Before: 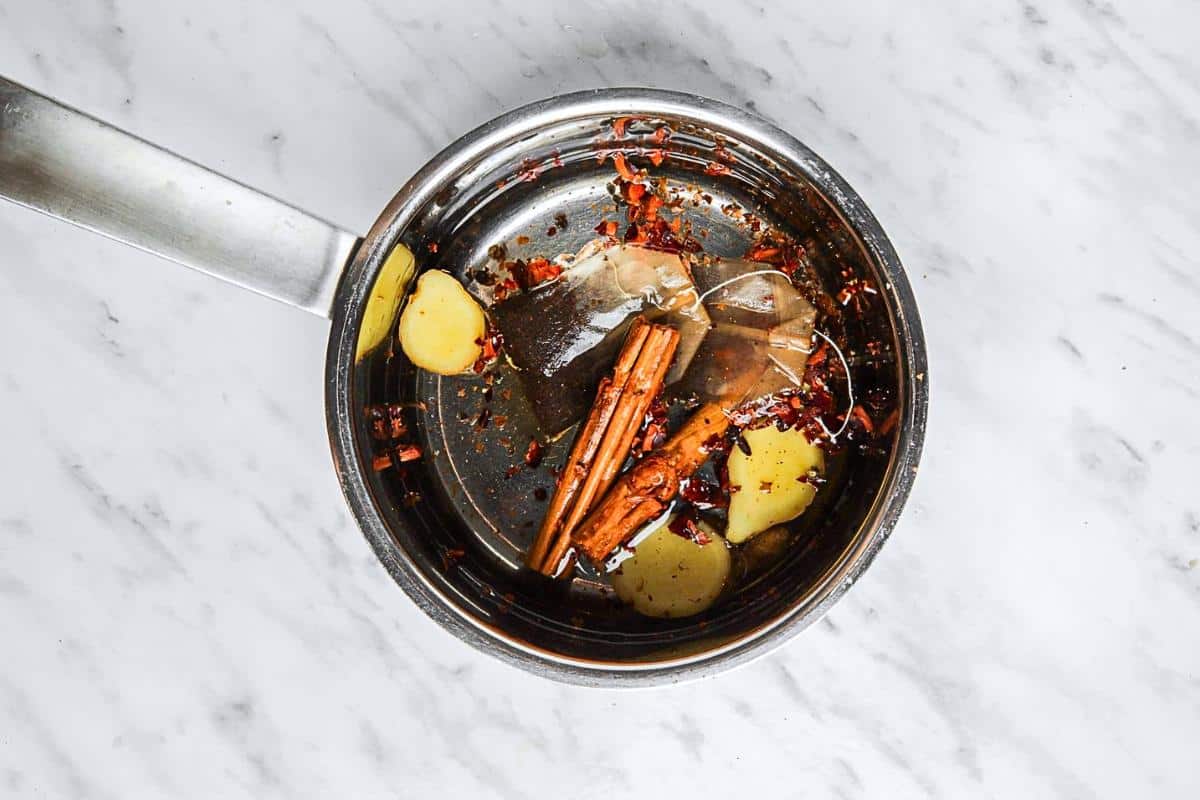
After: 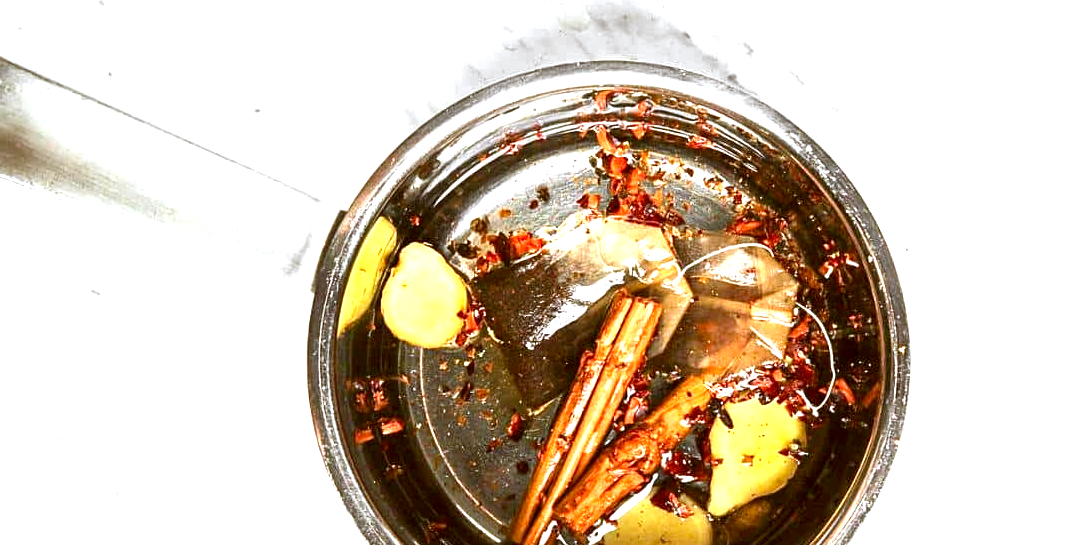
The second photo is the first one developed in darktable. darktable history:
exposure: exposure 1.142 EV, compensate exposure bias true, compensate highlight preservation false
crop: left 1.524%, top 3.425%, right 7.749%, bottom 28.41%
color correction: highlights a* -0.573, highlights b* 0.155, shadows a* 4.74, shadows b* 20.47
local contrast: highlights 101%, shadows 100%, detail 119%, midtone range 0.2
